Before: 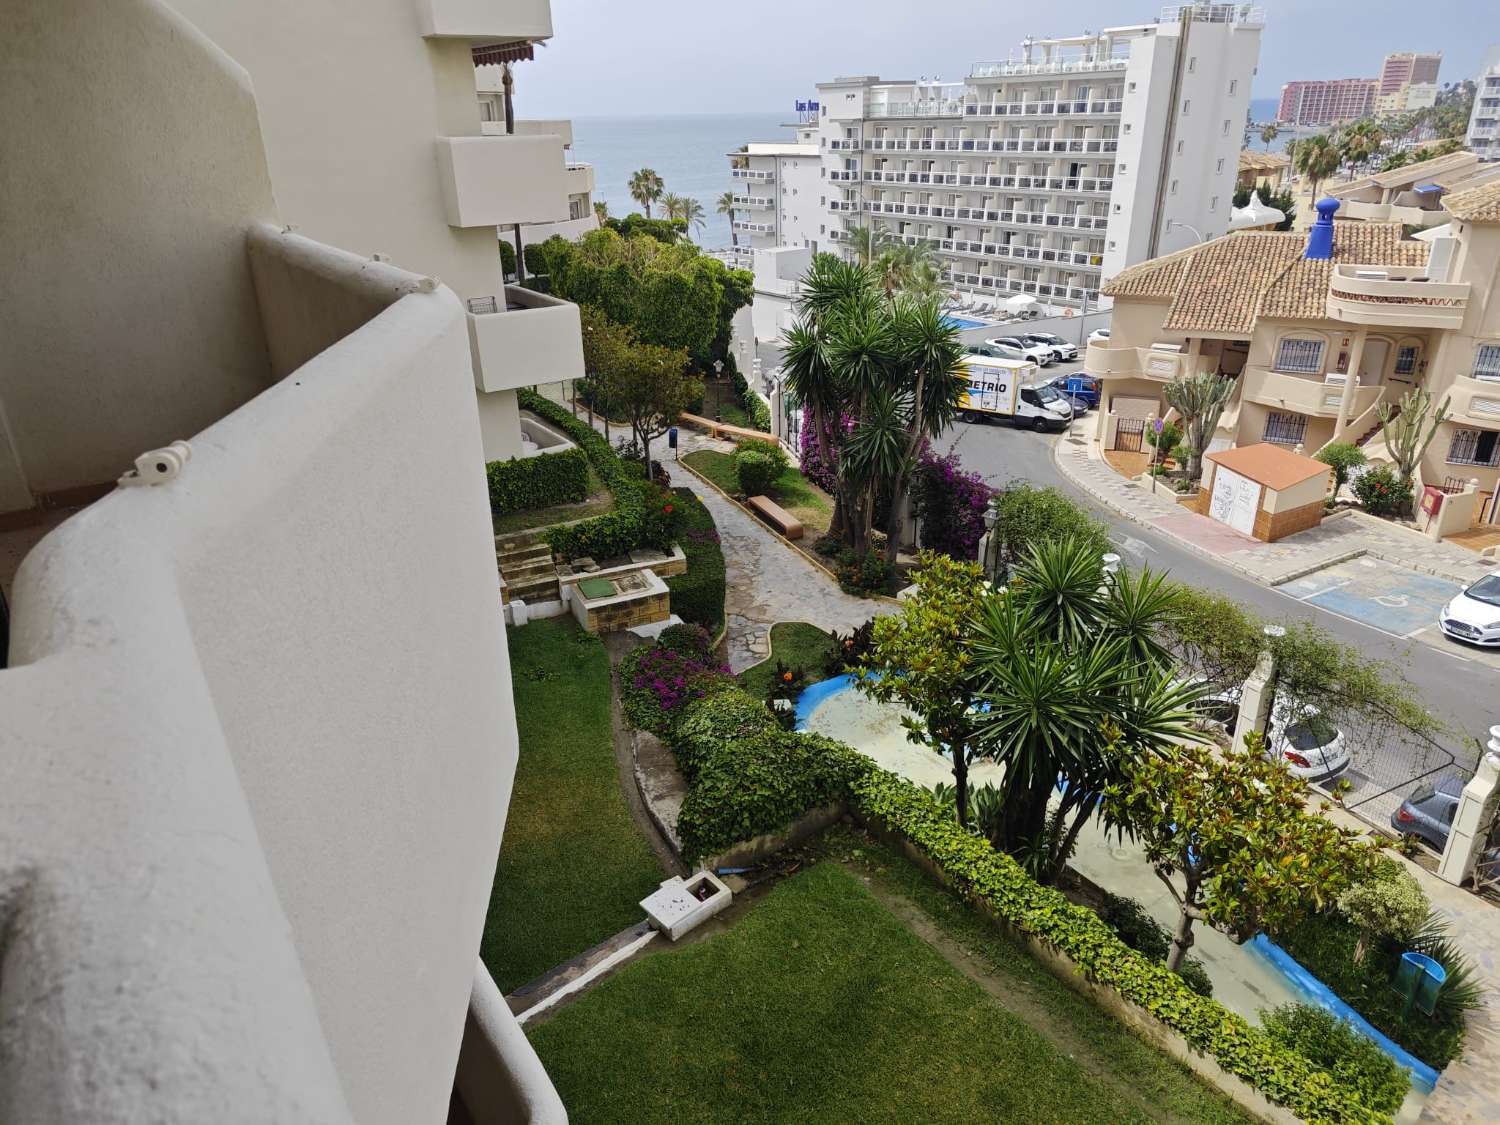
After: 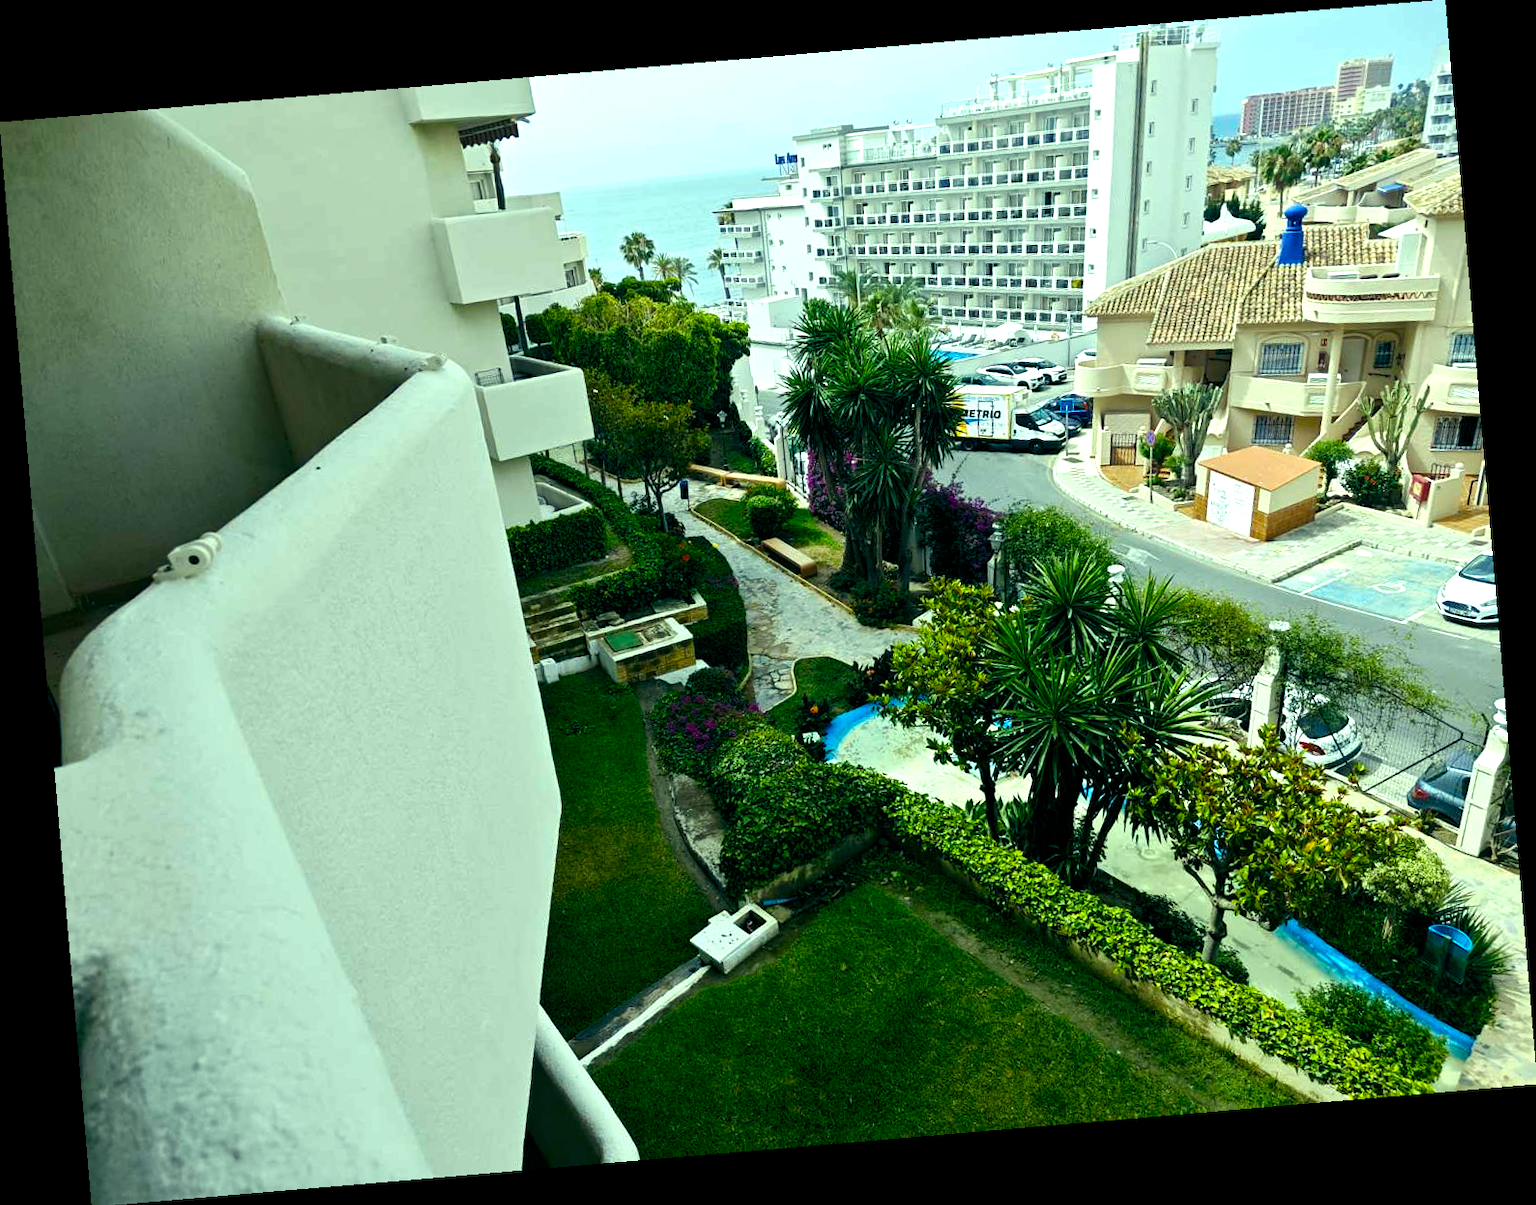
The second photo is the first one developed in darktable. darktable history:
color balance rgb: shadows lift › luminance -7.7%, shadows lift › chroma 2.13%, shadows lift › hue 165.27°, power › luminance -7.77%, power › chroma 1.1%, power › hue 215.88°, highlights gain › luminance 15.15%, highlights gain › chroma 7%, highlights gain › hue 125.57°, global offset › luminance -0.33%, global offset › chroma 0.11%, global offset › hue 165.27°, perceptual saturation grading › global saturation 24.42%, perceptual saturation grading › highlights -24.42%, perceptual saturation grading › mid-tones 24.42%, perceptual saturation grading › shadows 40%, perceptual brilliance grading › global brilliance -5%, perceptual brilliance grading › highlights 24.42%, perceptual brilliance grading › mid-tones 7%, perceptual brilliance grading › shadows -5%
rotate and perspective: rotation -4.86°, automatic cropping off
